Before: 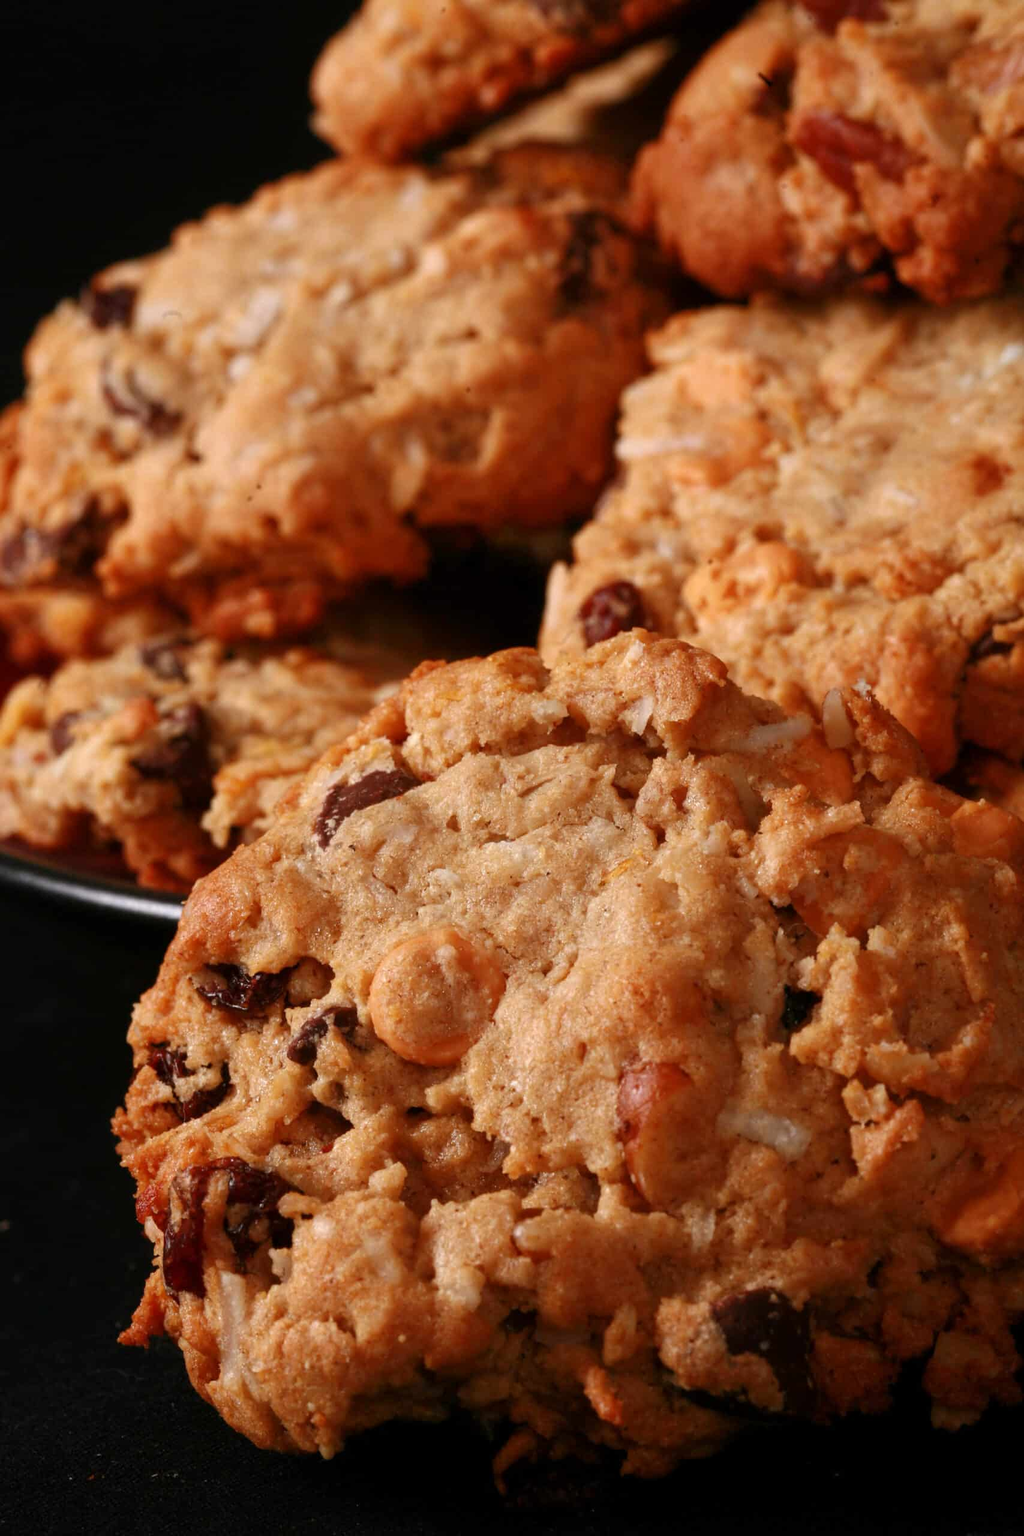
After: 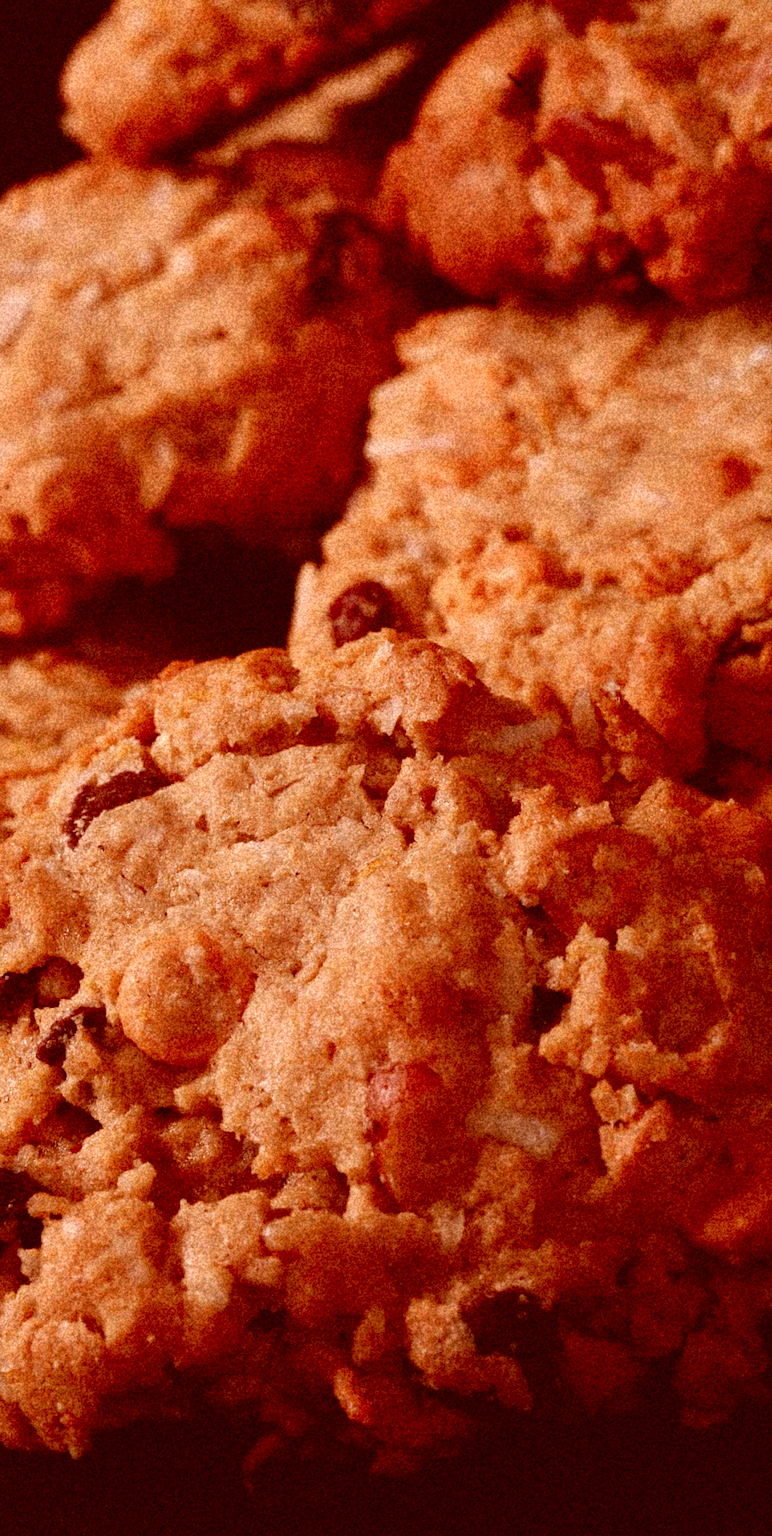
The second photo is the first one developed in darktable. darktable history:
color correction: highlights a* 9.03, highlights b* 8.71, shadows a* 40, shadows b* 40, saturation 0.8
grain: coarseness 46.9 ISO, strength 50.21%, mid-tones bias 0%
crop and rotate: left 24.6%
